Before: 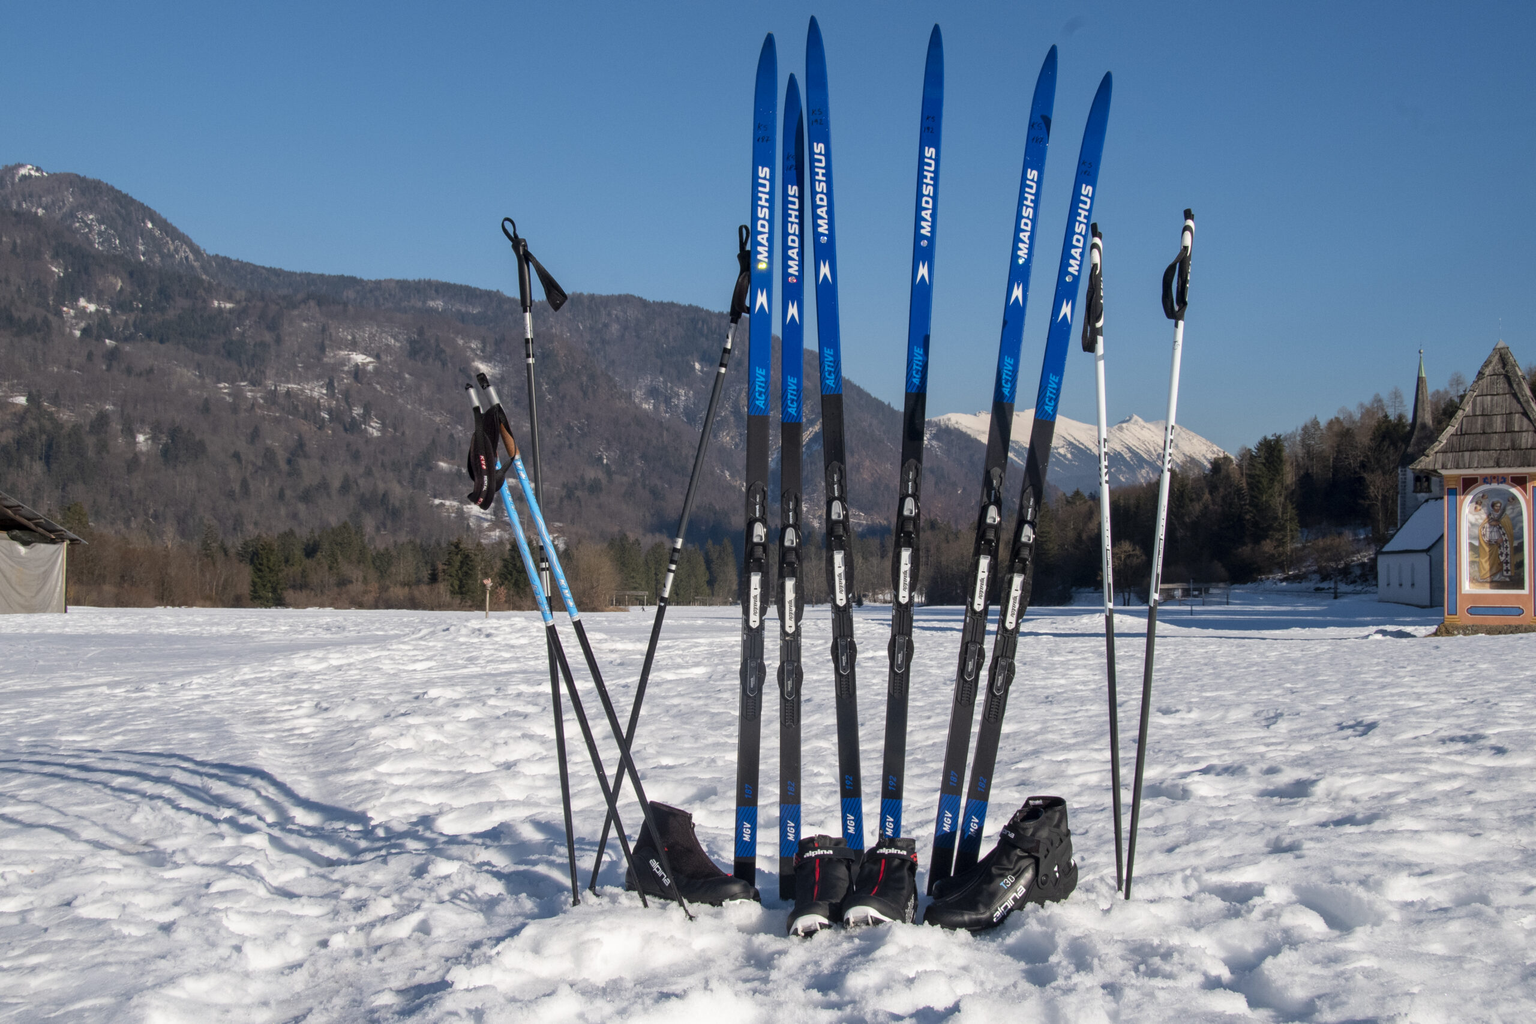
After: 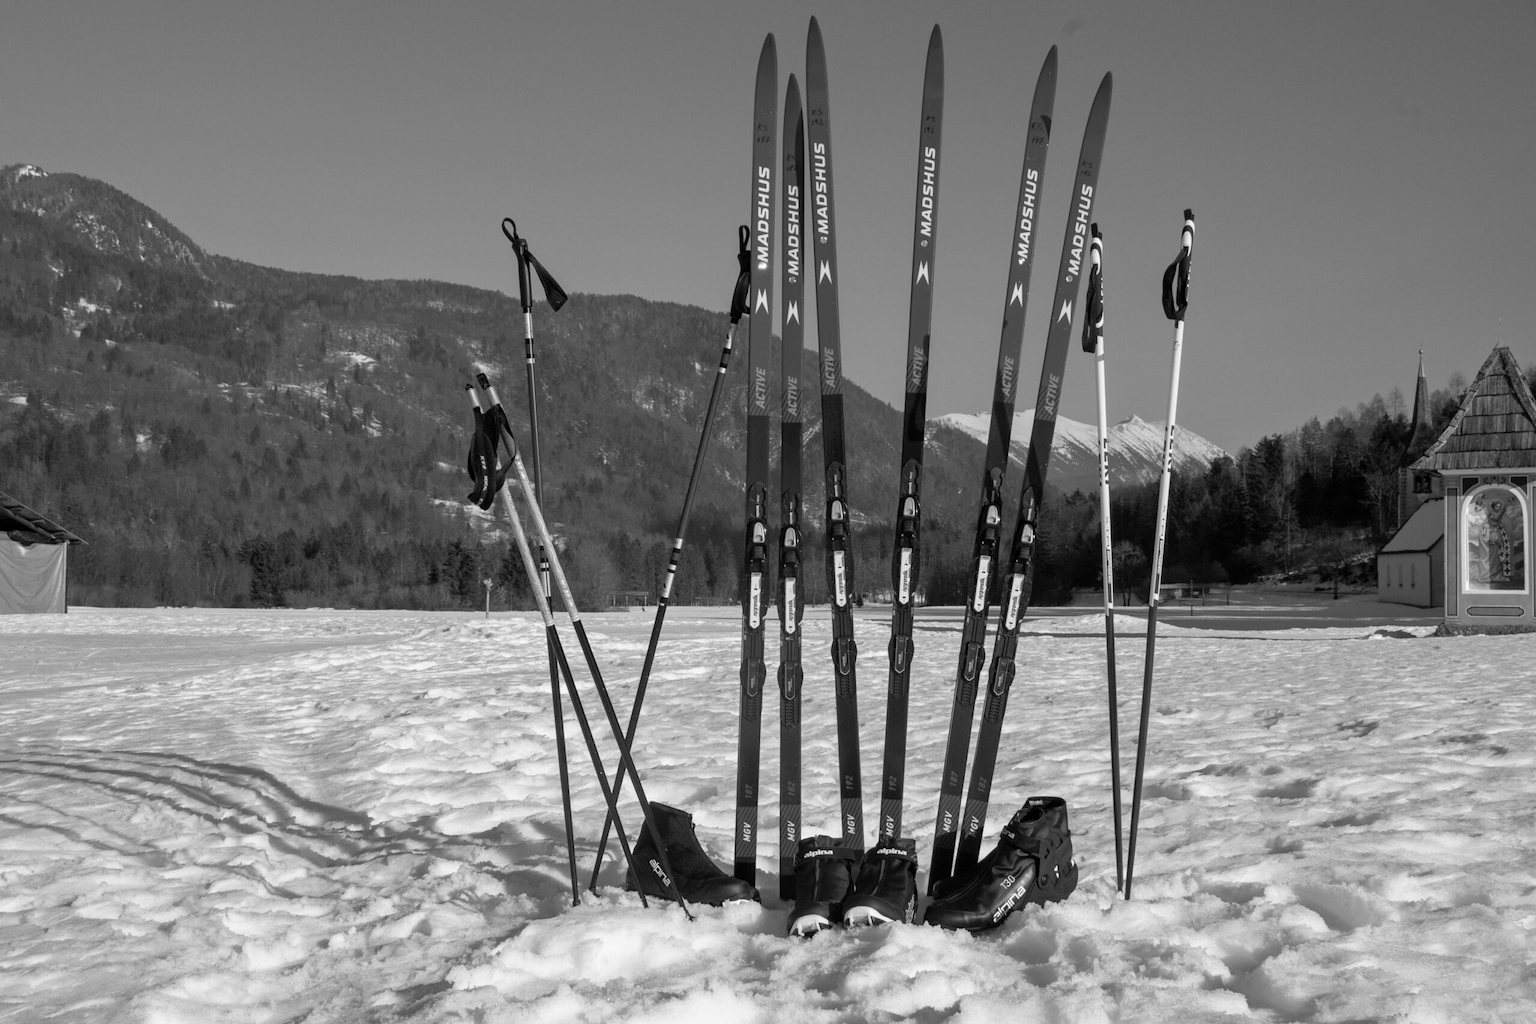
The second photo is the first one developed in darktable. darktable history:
white balance: red 0.766, blue 1.537
monochrome: a 32, b 64, size 2.3, highlights 1
